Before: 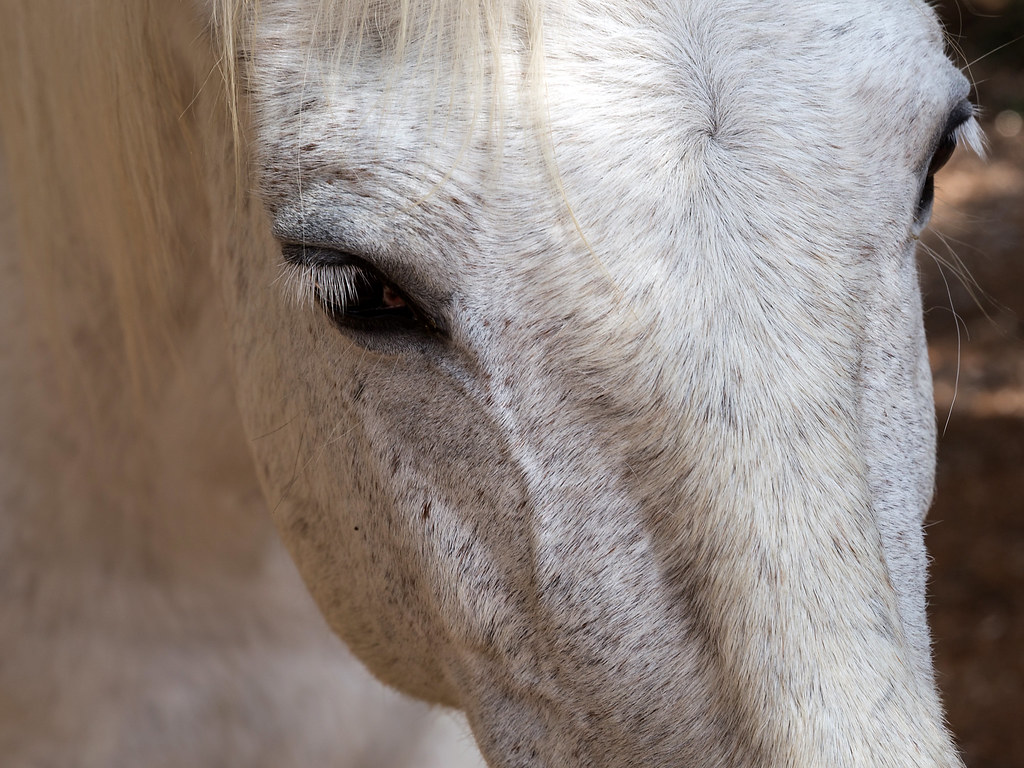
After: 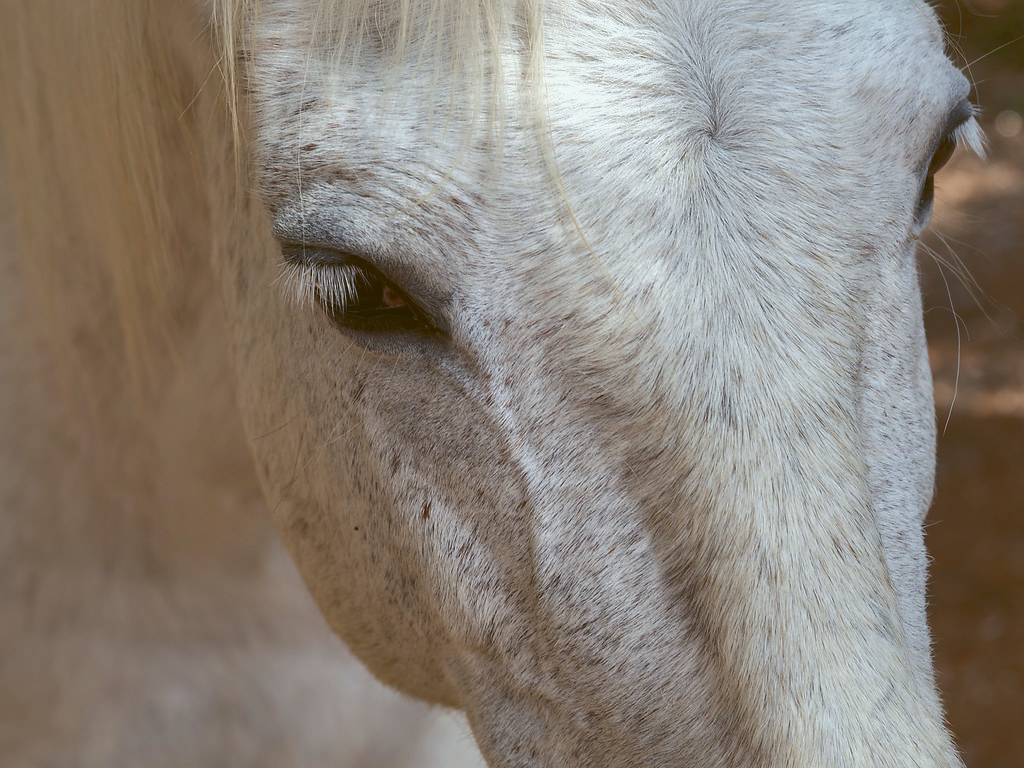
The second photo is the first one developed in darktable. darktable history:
rgb curve: curves: ch0 [(0, 0) (0.093, 0.159) (0.241, 0.265) (0.414, 0.42) (1, 1)], compensate middle gray true, preserve colors basic power
shadows and highlights: on, module defaults
color balance: lift [1.004, 1.002, 1.002, 0.998], gamma [1, 1.007, 1.002, 0.993], gain [1, 0.977, 1.013, 1.023], contrast -3.64%
white balance: emerald 1
